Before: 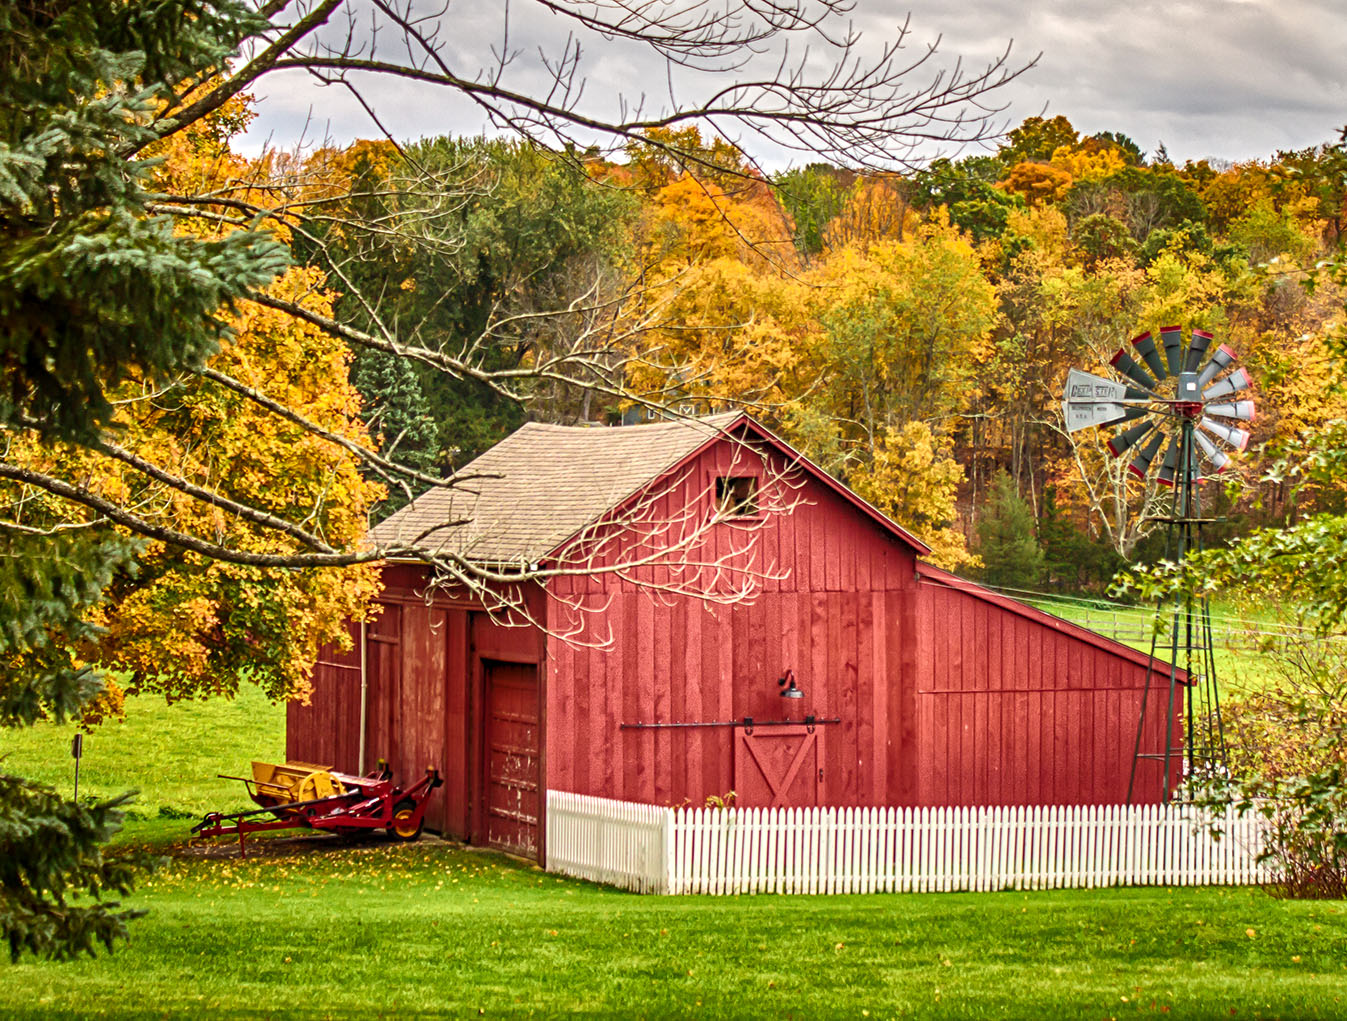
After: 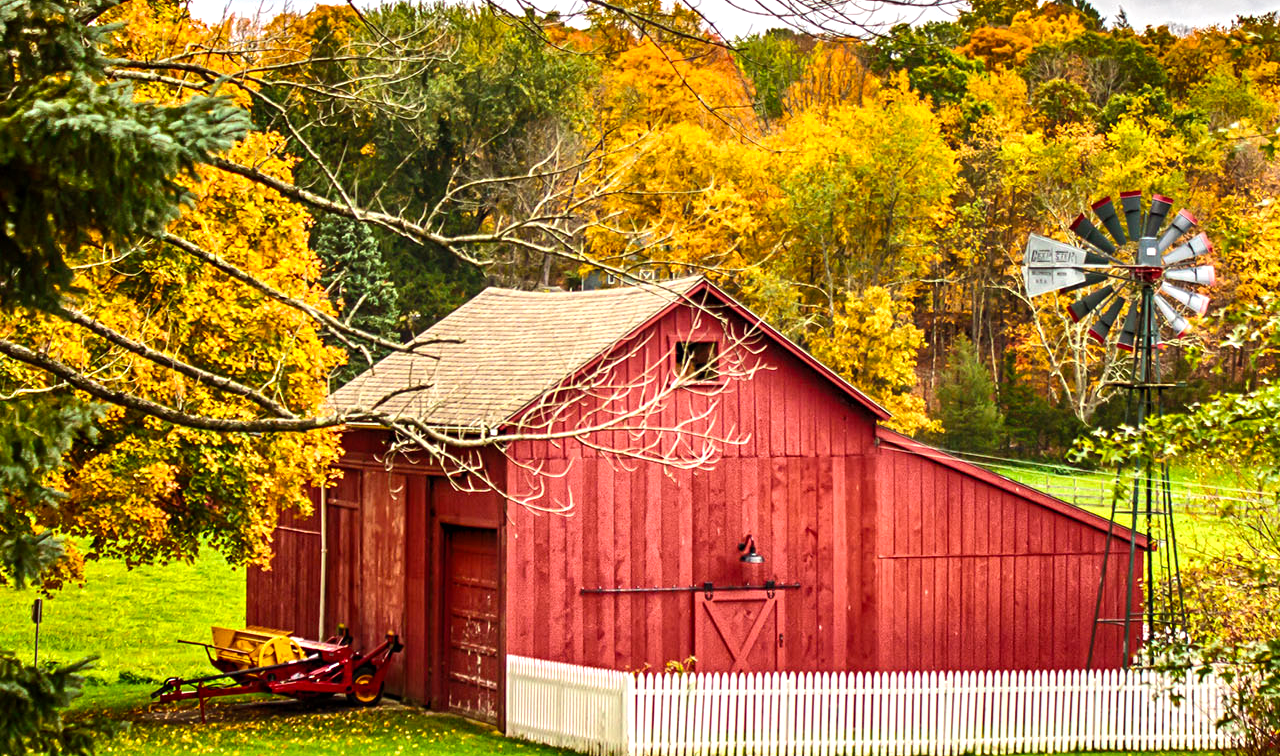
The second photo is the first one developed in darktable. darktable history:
crop and rotate: left 2.991%, top 13.302%, right 1.981%, bottom 12.636%
tone equalizer: -8 EV -0.417 EV, -7 EV -0.389 EV, -6 EV -0.333 EV, -5 EV -0.222 EV, -3 EV 0.222 EV, -2 EV 0.333 EV, -1 EV 0.389 EV, +0 EV 0.417 EV, edges refinement/feathering 500, mask exposure compensation -1.57 EV, preserve details no
color balance: output saturation 110%
